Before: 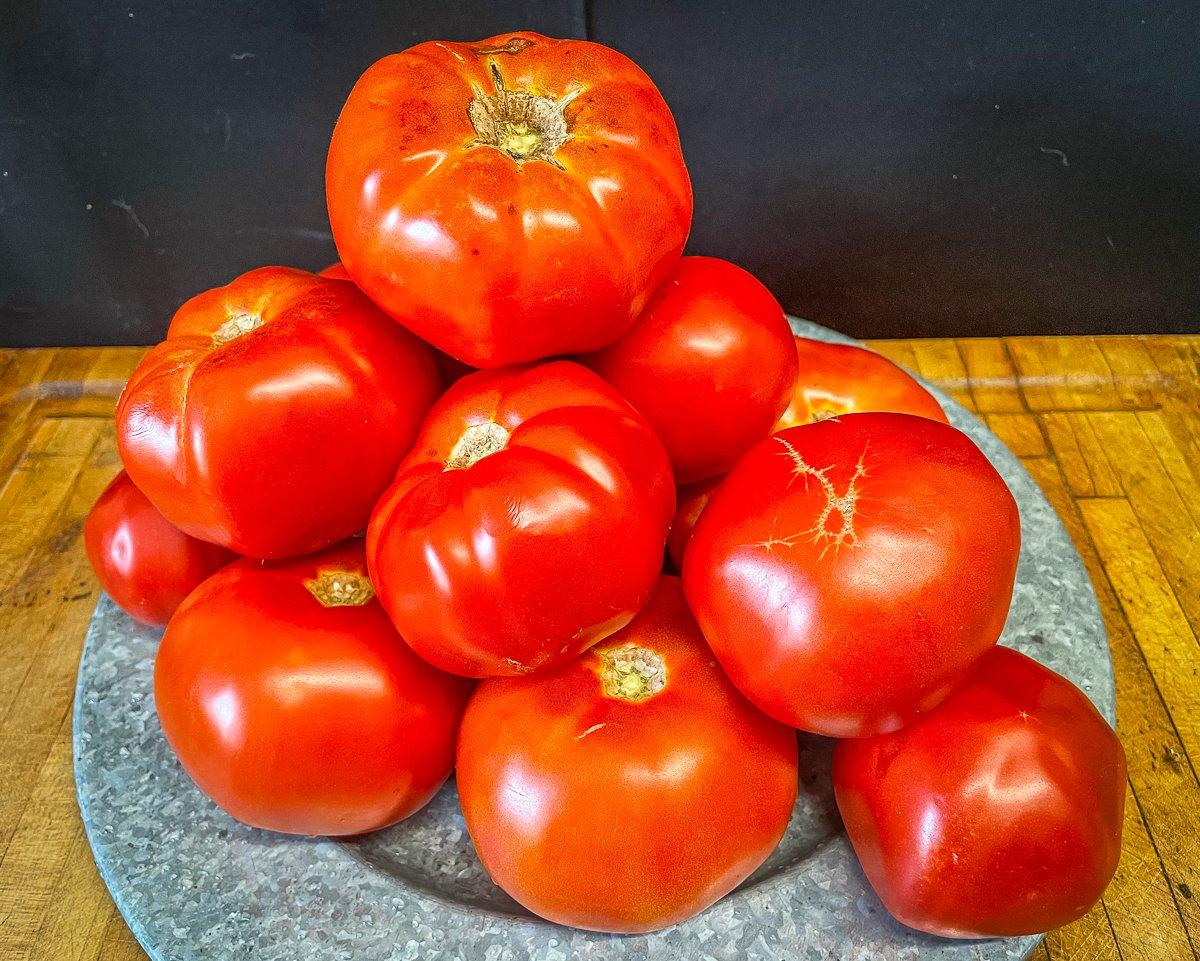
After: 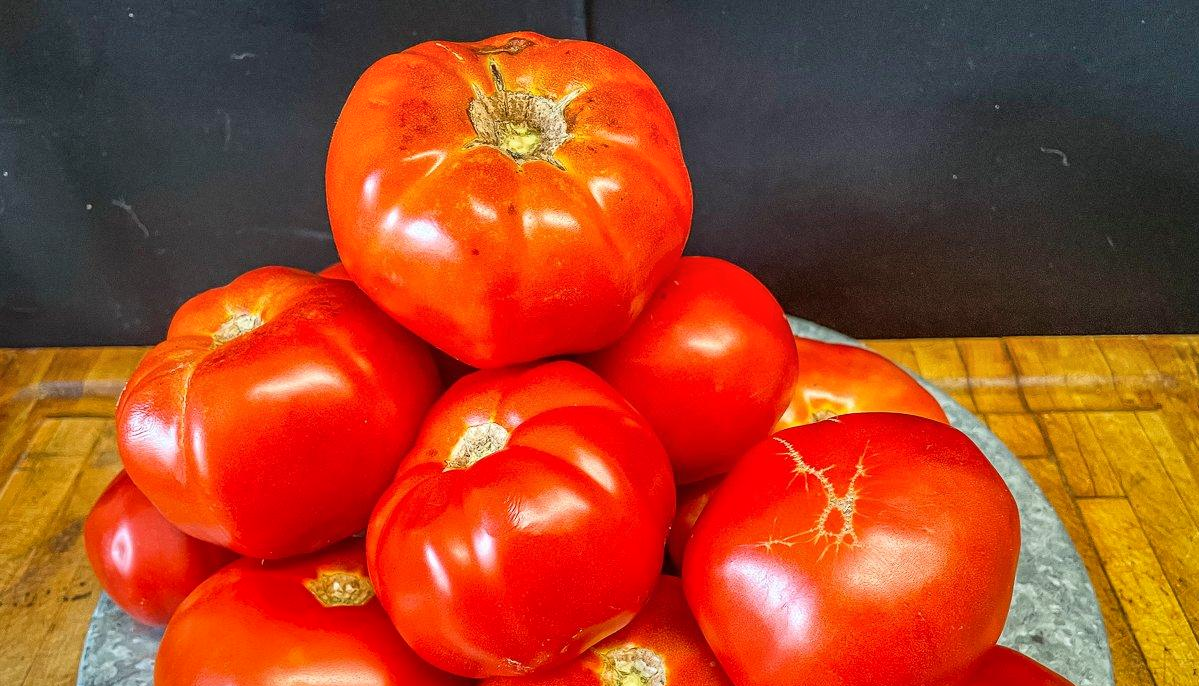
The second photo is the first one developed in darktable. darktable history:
crop: right 0.001%, bottom 28.536%
shadows and highlights: radius 131.93, highlights color adjustment 0.487%, soften with gaussian
